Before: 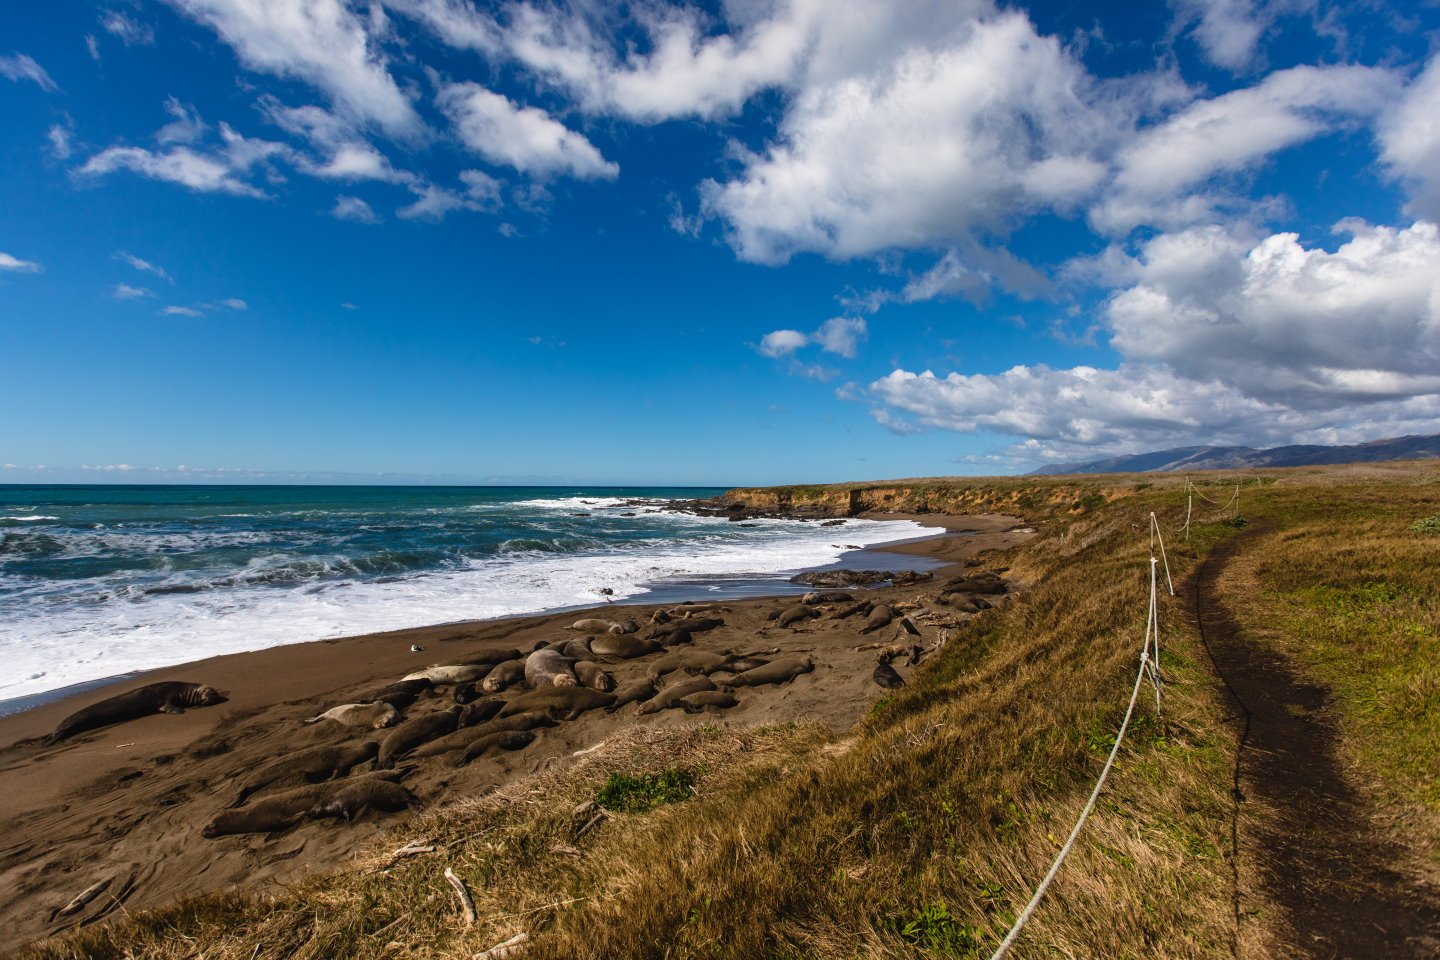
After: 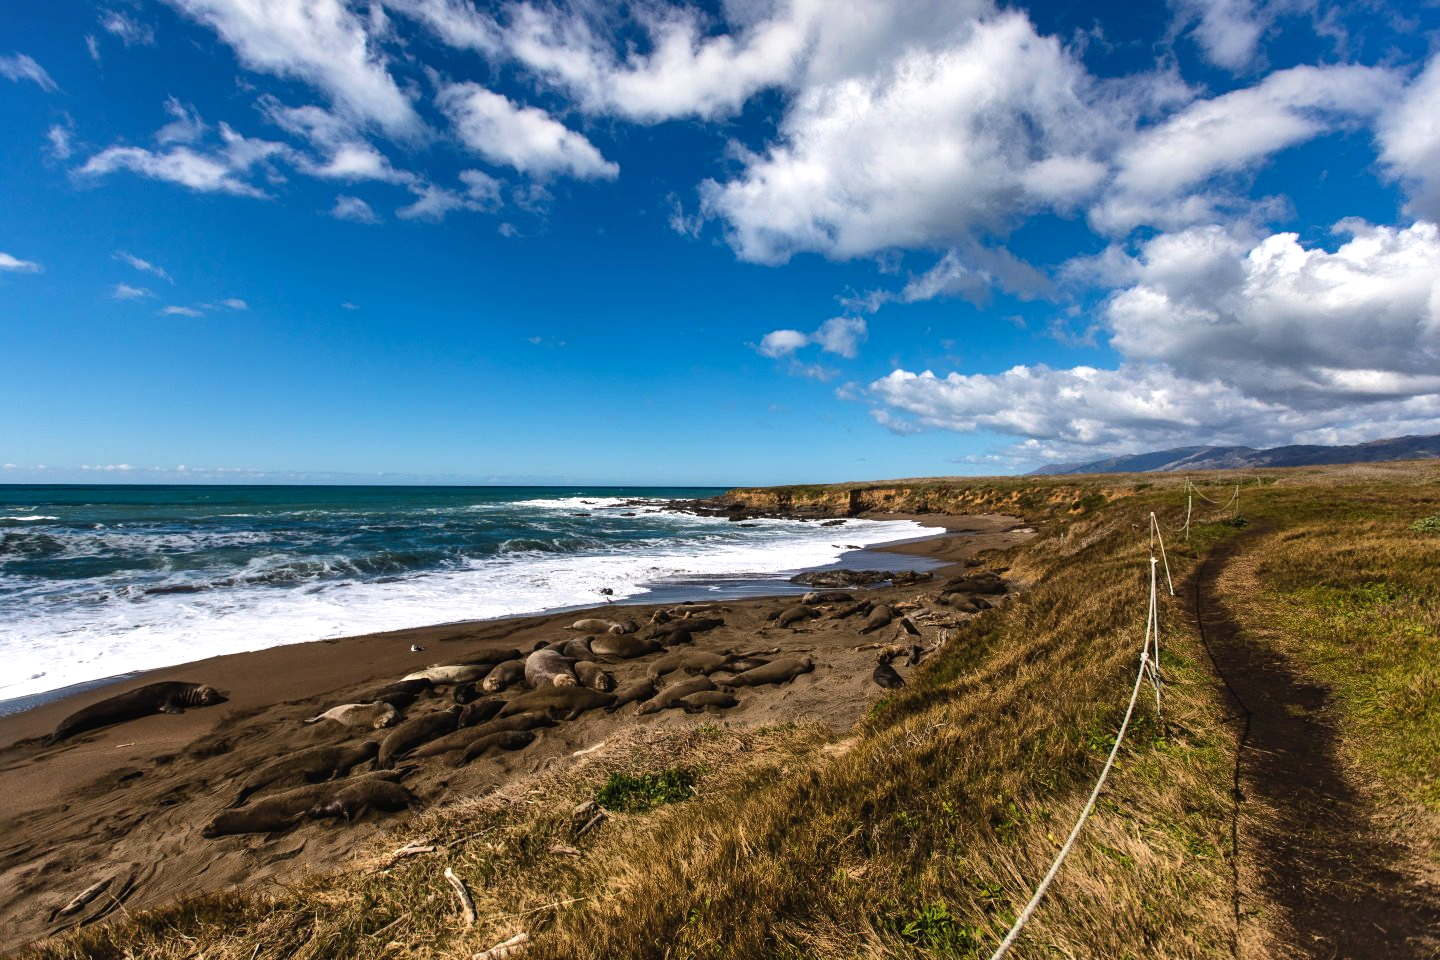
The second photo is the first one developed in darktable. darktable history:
shadows and highlights: soften with gaussian
tone equalizer: -8 EV -0.417 EV, -7 EV -0.389 EV, -6 EV -0.333 EV, -5 EV -0.222 EV, -3 EV 0.222 EV, -2 EV 0.333 EV, -1 EV 0.389 EV, +0 EV 0.417 EV, edges refinement/feathering 500, mask exposure compensation -1.57 EV, preserve details no
